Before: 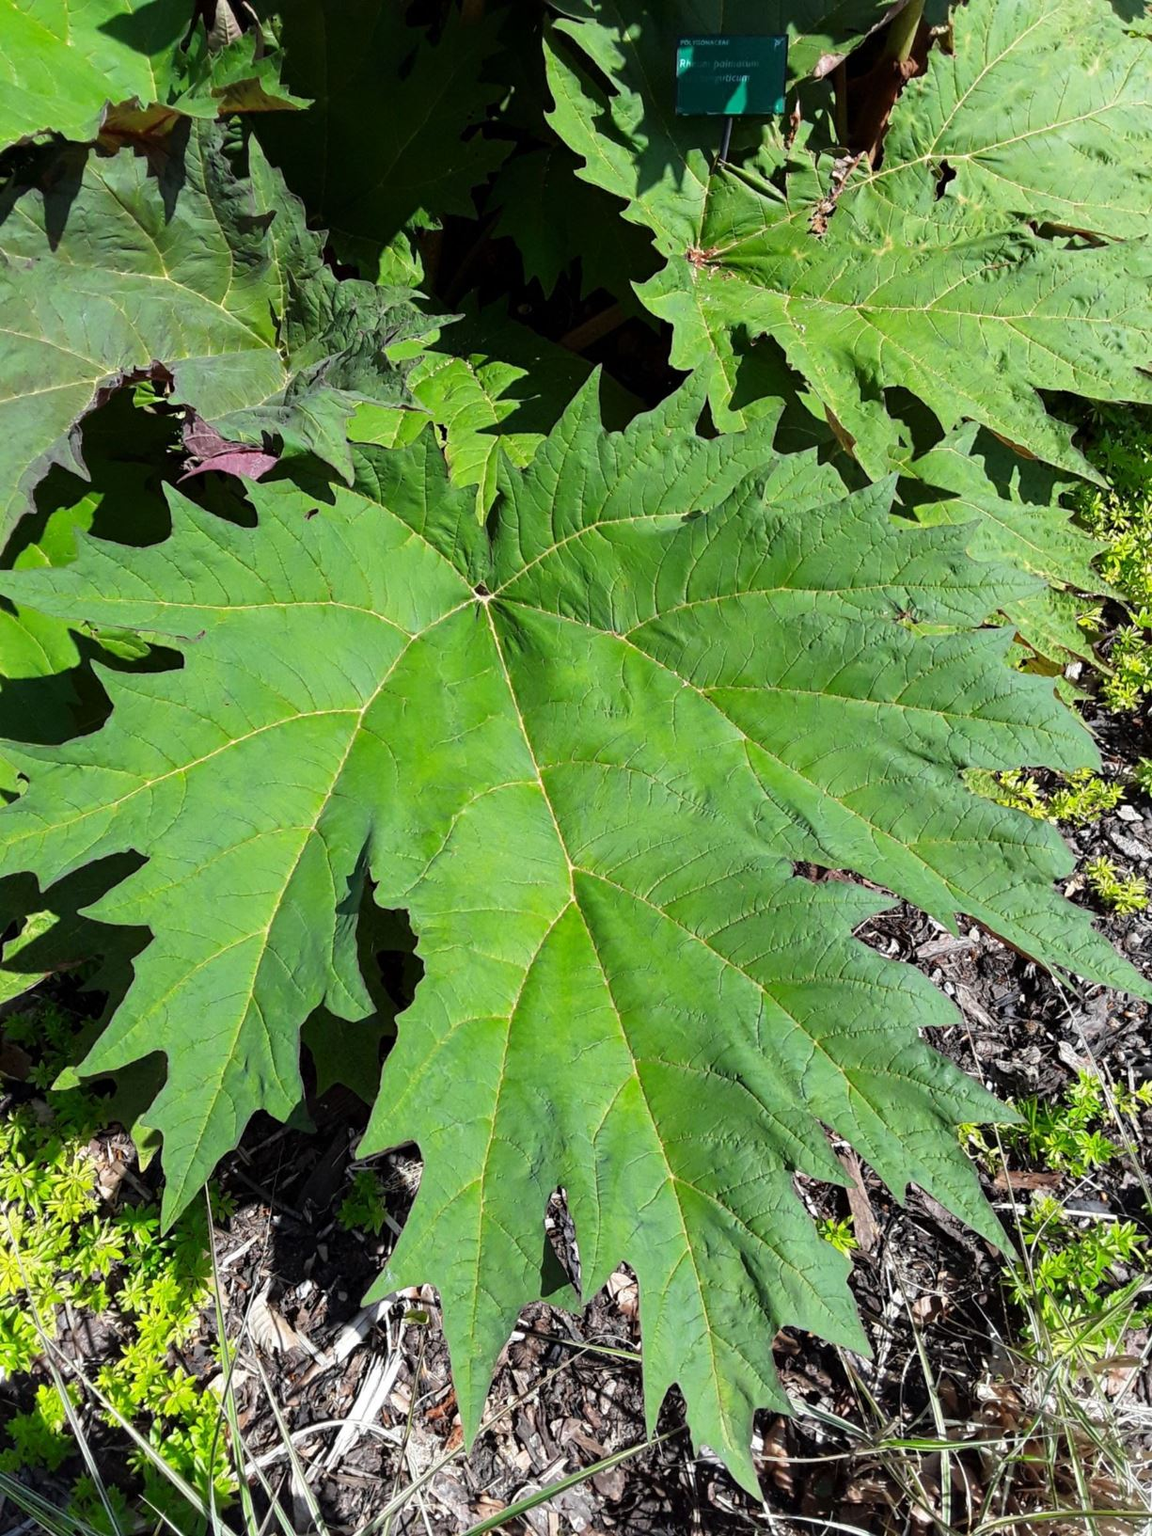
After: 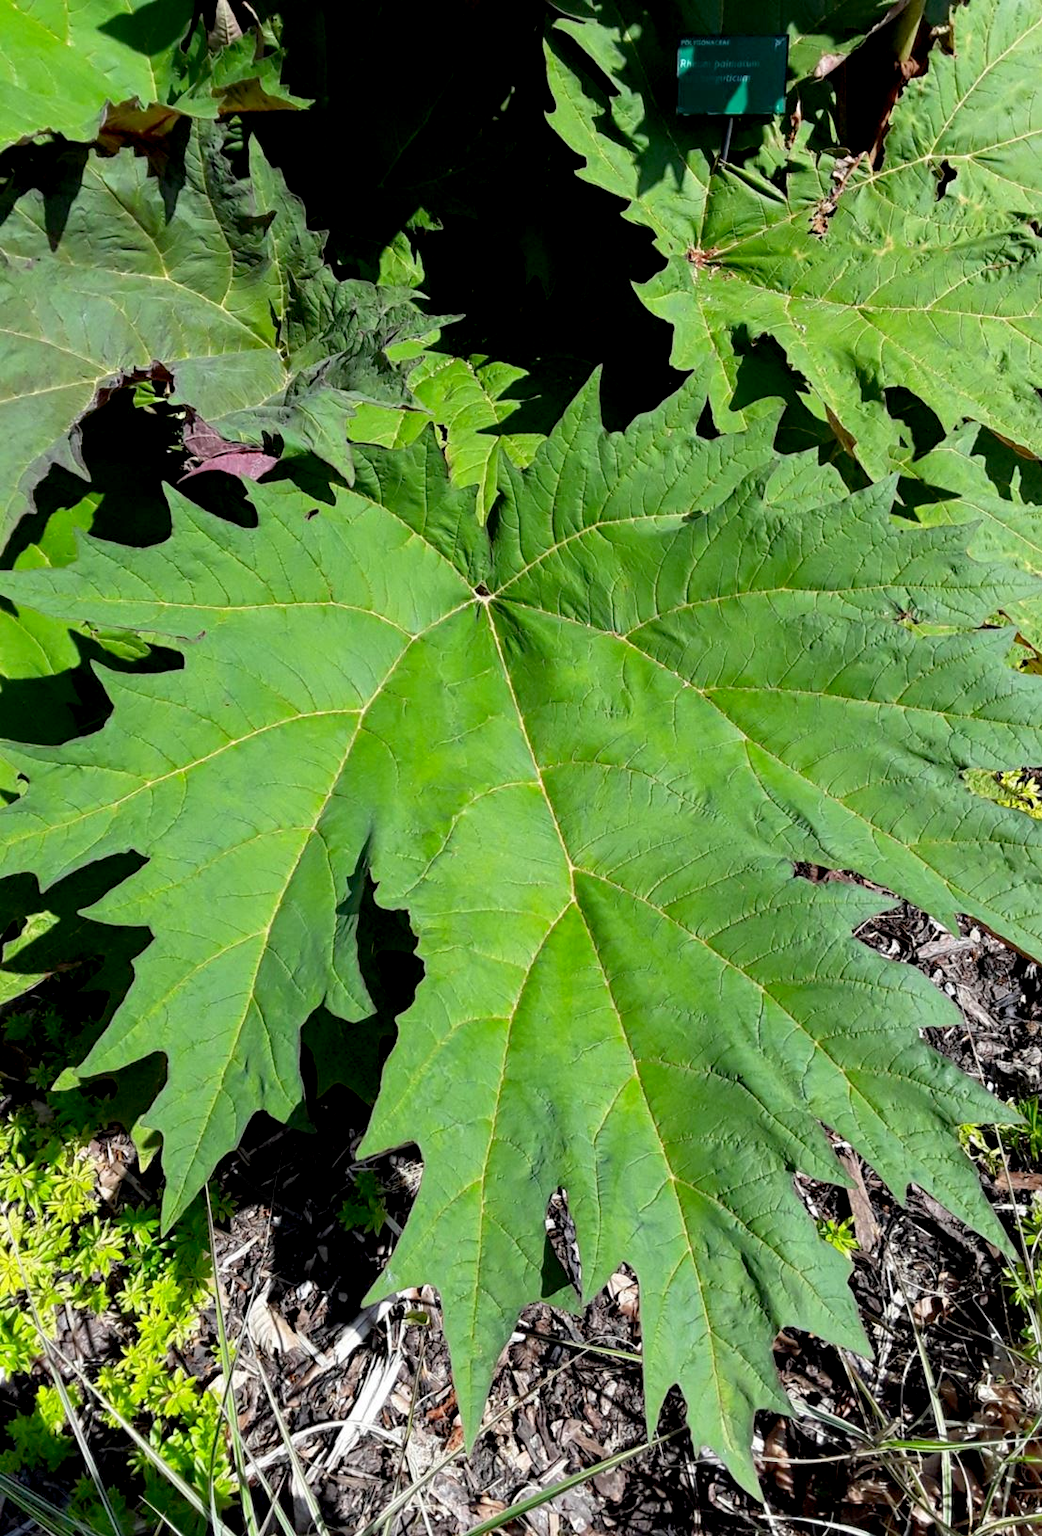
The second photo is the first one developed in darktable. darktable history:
exposure: black level correction 0.009, compensate highlight preservation false
crop: right 9.509%, bottom 0.017%
